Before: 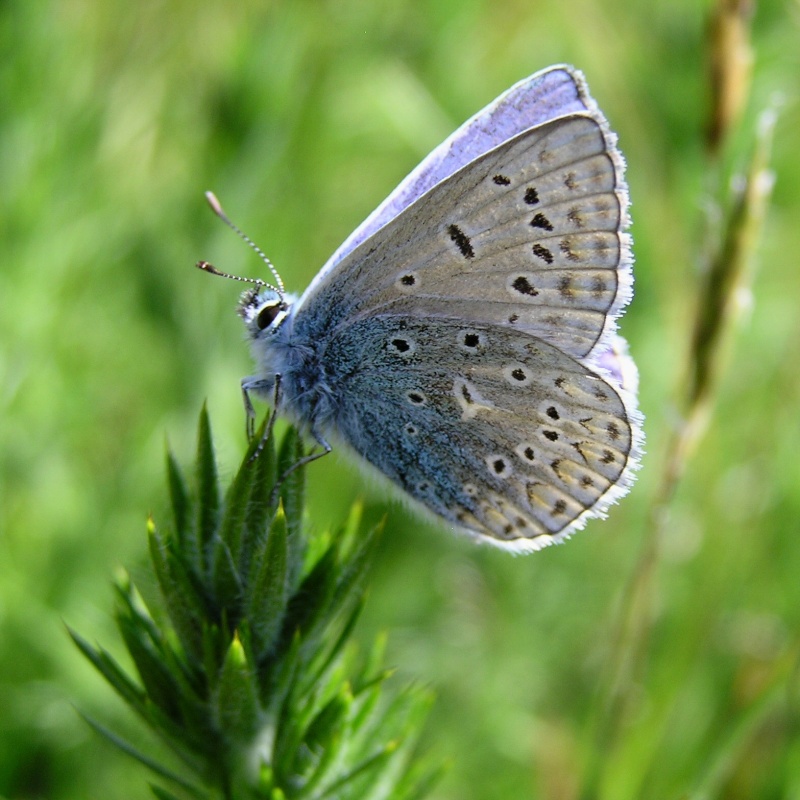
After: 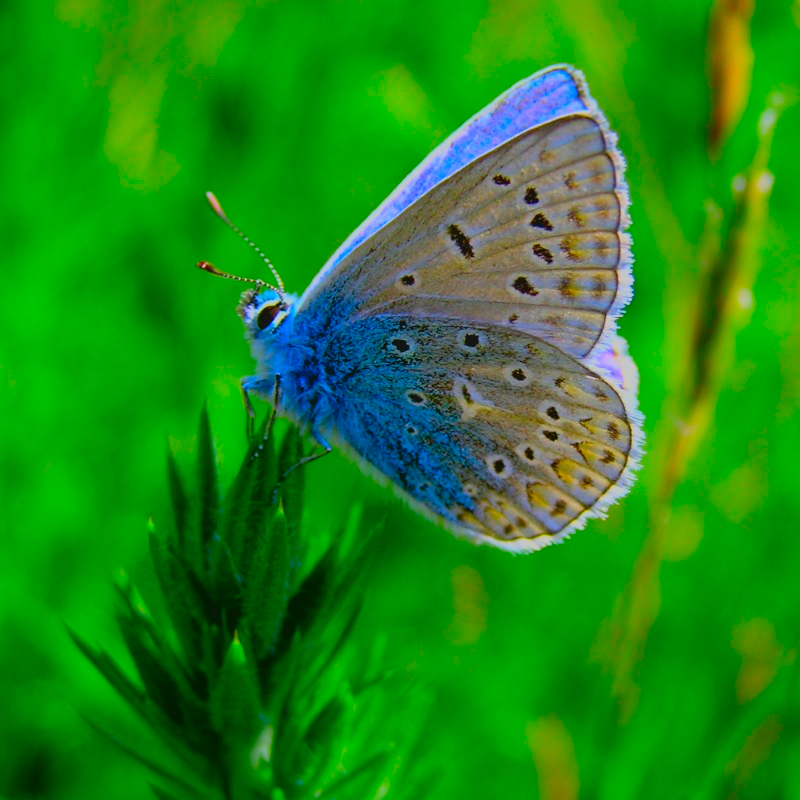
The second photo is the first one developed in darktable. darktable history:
contrast brightness saturation: contrast -0.102, brightness 0.045, saturation 0.078
color correction: highlights b* -0.043, saturation 2.98
exposure: black level correction 0.009, exposure -0.655 EV, compensate exposure bias true, compensate highlight preservation false
